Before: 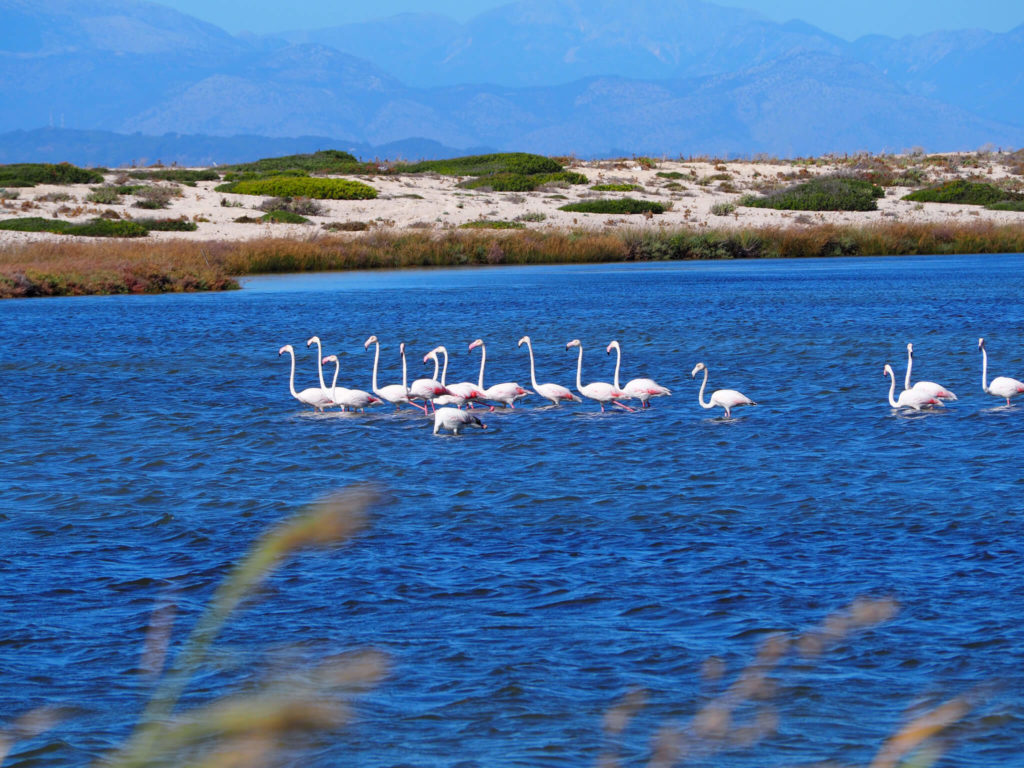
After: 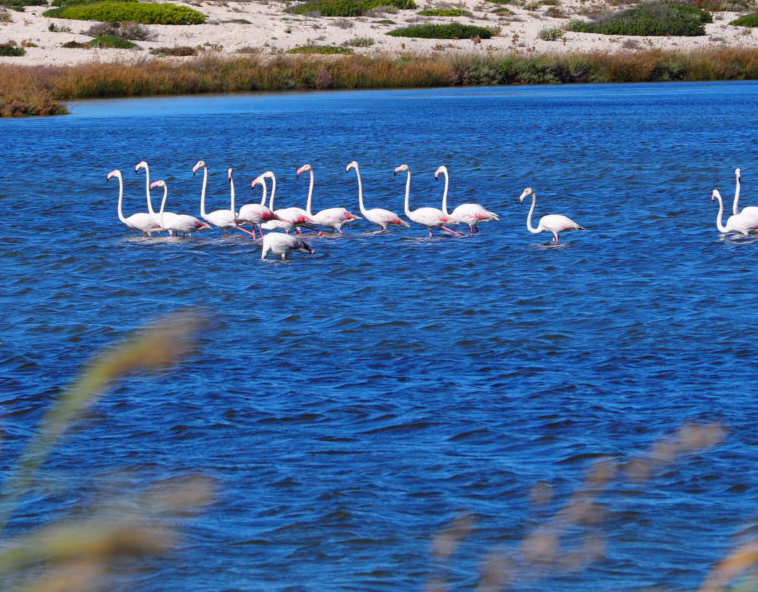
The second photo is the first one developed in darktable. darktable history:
crop: left 16.828%, top 22.805%, right 9.071%
